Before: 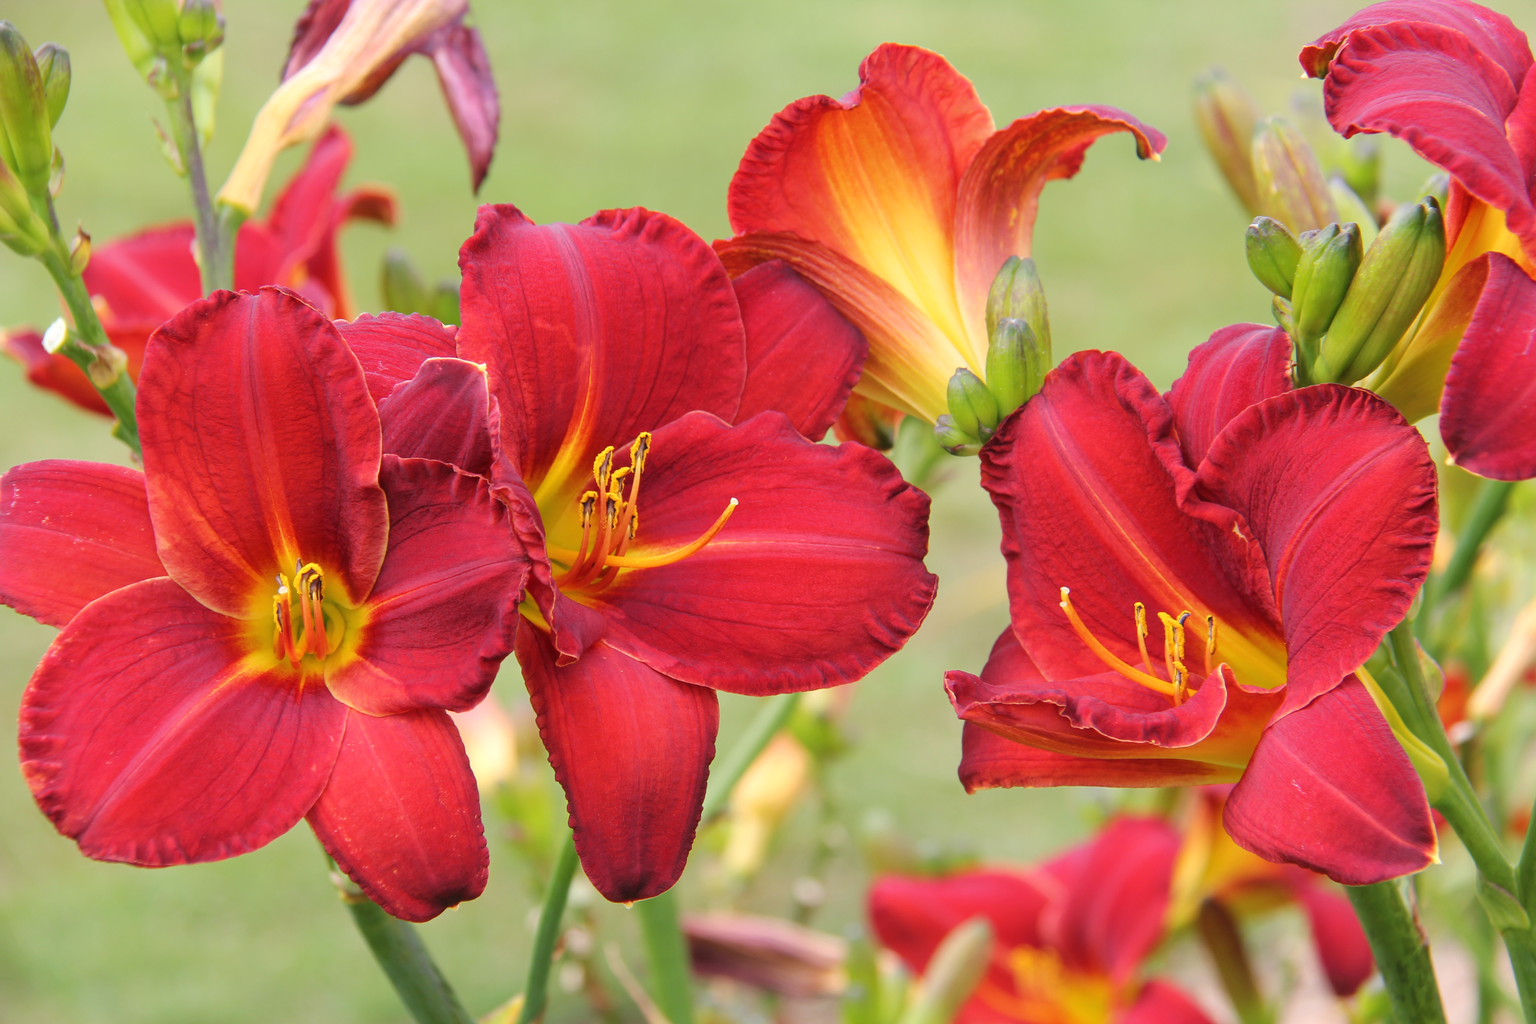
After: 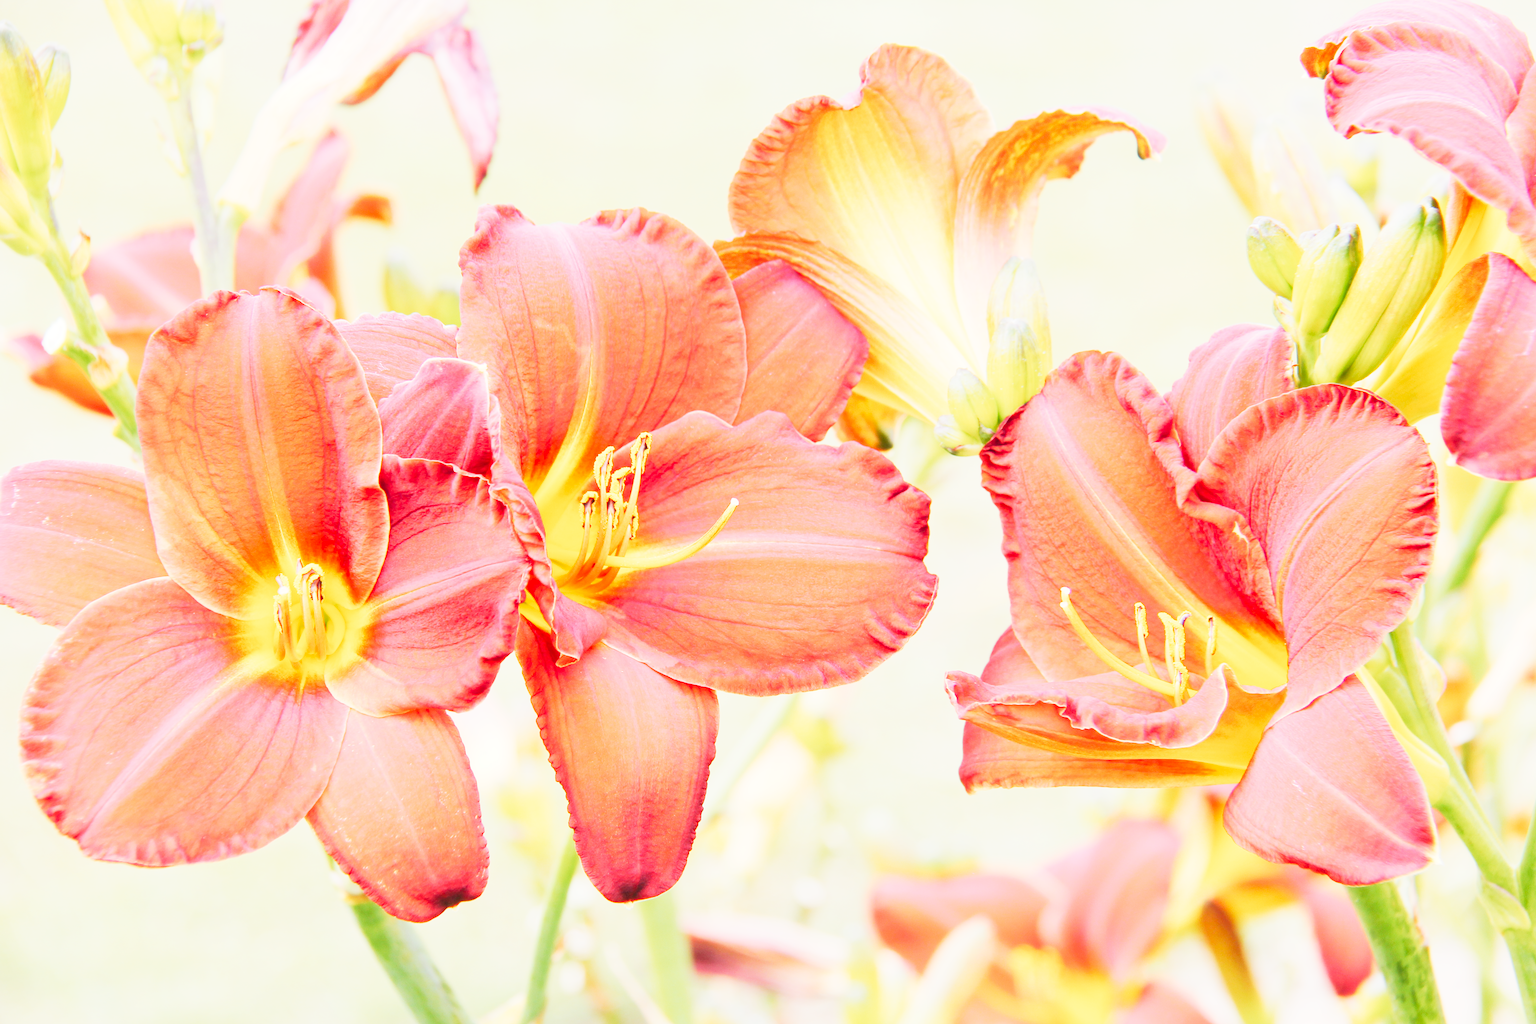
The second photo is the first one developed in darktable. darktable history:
tone curve: curves: ch0 [(0, 0) (0.417, 0.851) (1, 1)], preserve colors none
